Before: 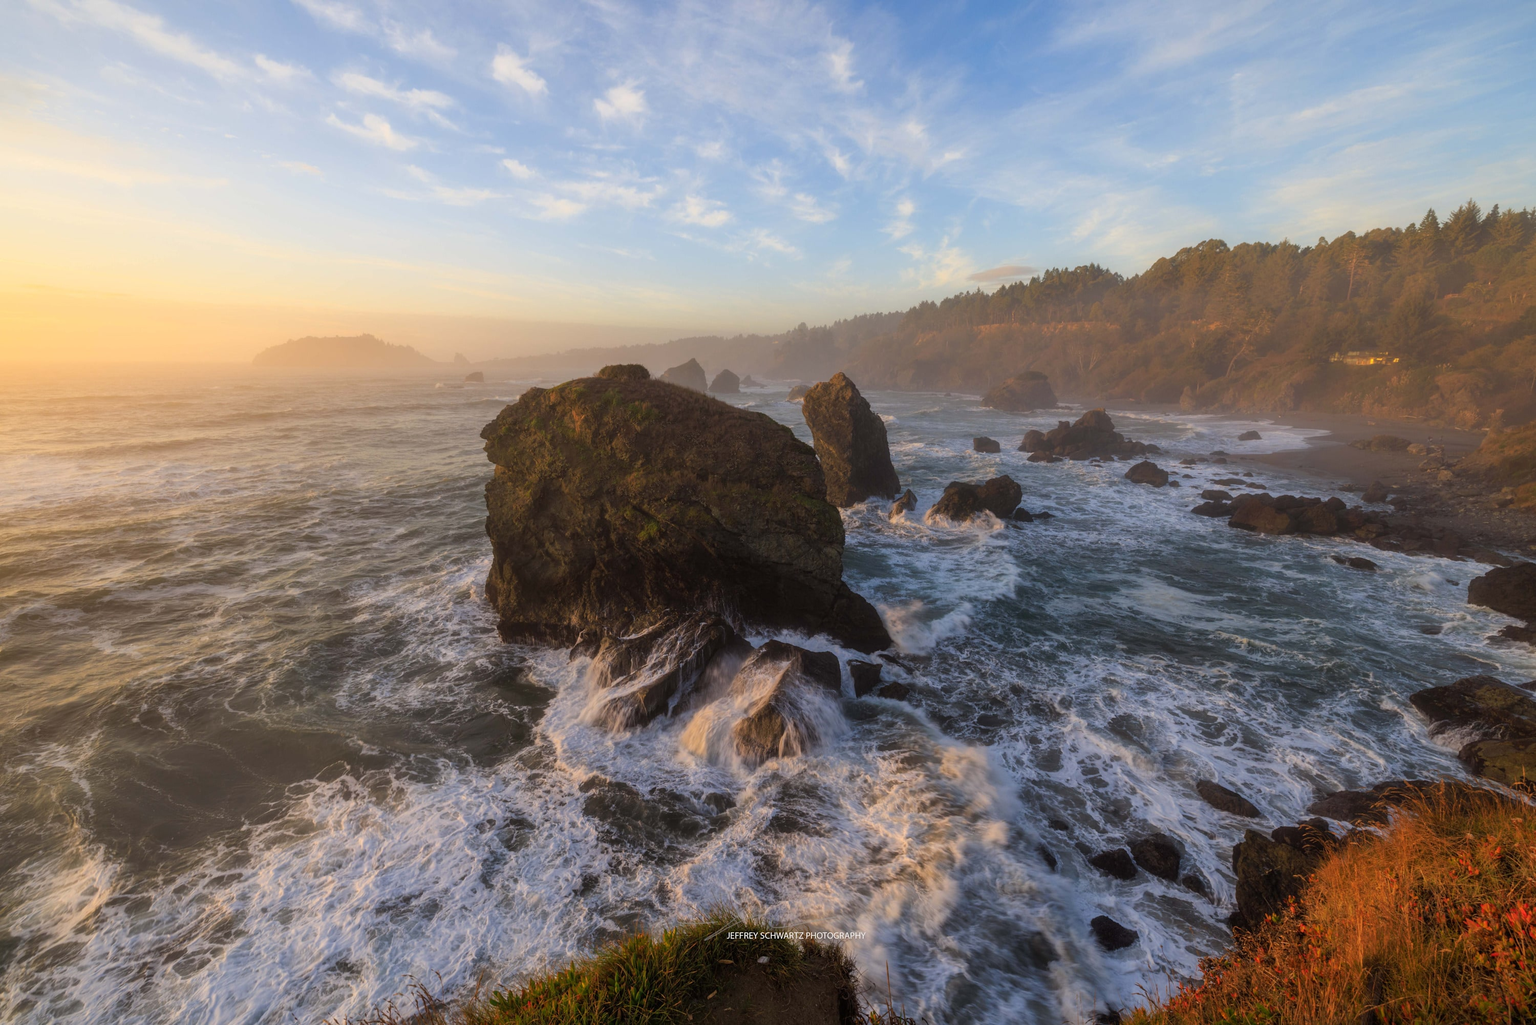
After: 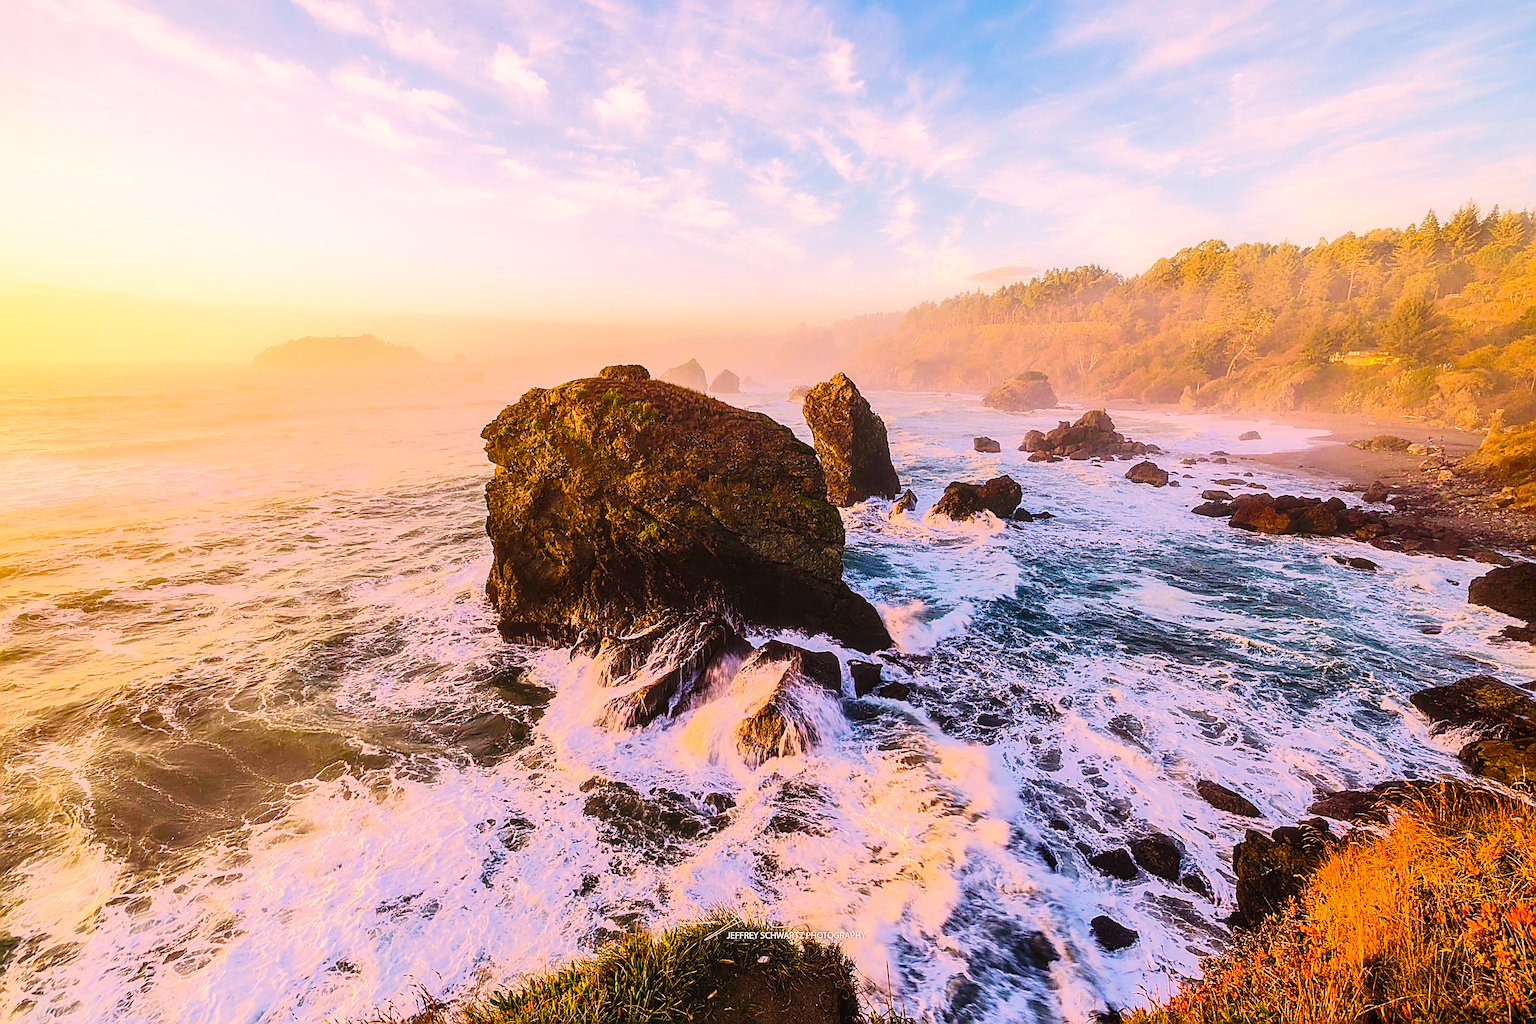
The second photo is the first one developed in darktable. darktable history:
velvia: strength 27.52%
color balance rgb: linear chroma grading › global chroma 0.873%, perceptual saturation grading › global saturation 20%, perceptual saturation grading › highlights -24.981%, perceptual saturation grading › shadows 49.248%, global vibrance 43.259%
local contrast: on, module defaults
color correction: highlights a* 12.85, highlights b* 5.37
tone equalizer: -8 EV -0.534 EV, -7 EV -0.34 EV, -6 EV -0.081 EV, -5 EV 0.403 EV, -4 EV 0.99 EV, -3 EV 0.78 EV, -2 EV -0.01 EV, -1 EV 0.133 EV, +0 EV -0.032 EV, edges refinement/feathering 500, mask exposure compensation -1.57 EV, preserve details no
base curve: curves: ch0 [(0, 0) (0.028, 0.03) (0.121, 0.232) (0.46, 0.748) (0.859, 0.968) (1, 1)], preserve colors none
sharpen: amount 1.855
